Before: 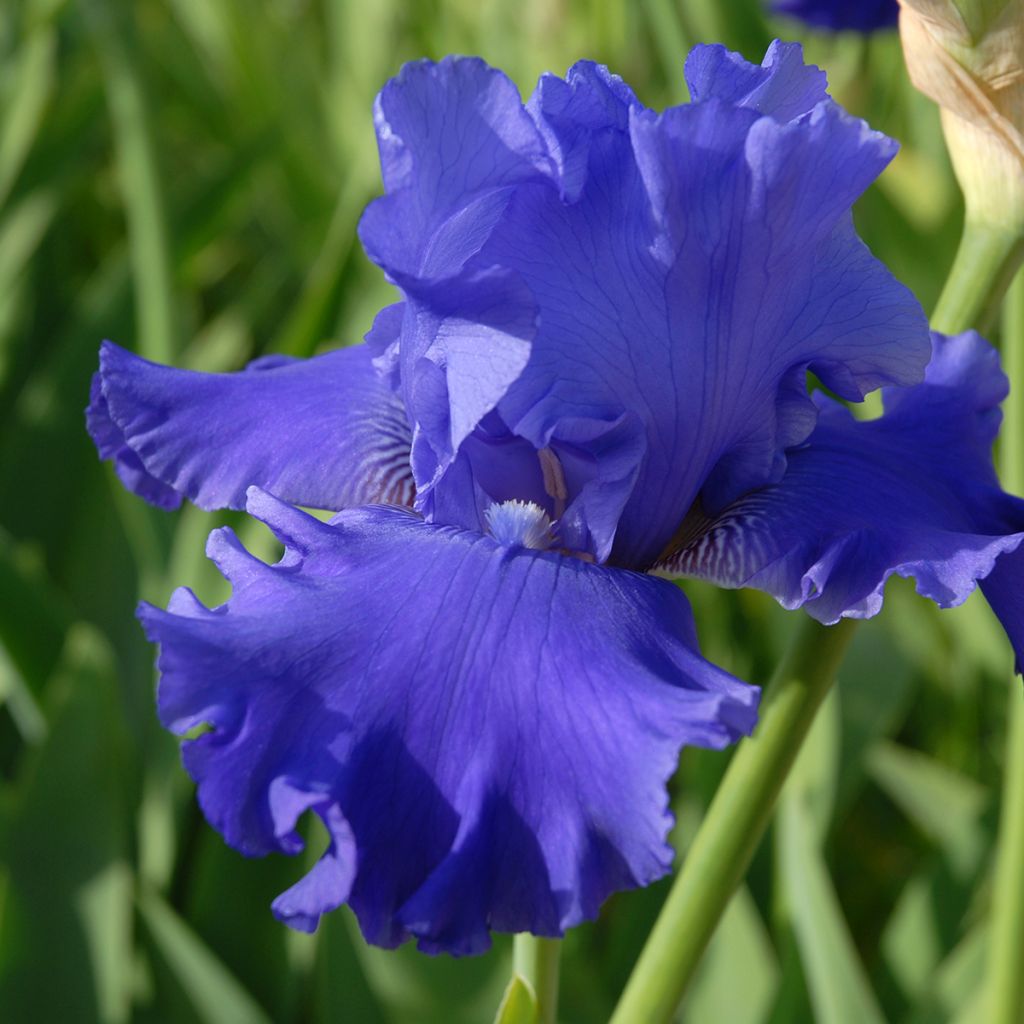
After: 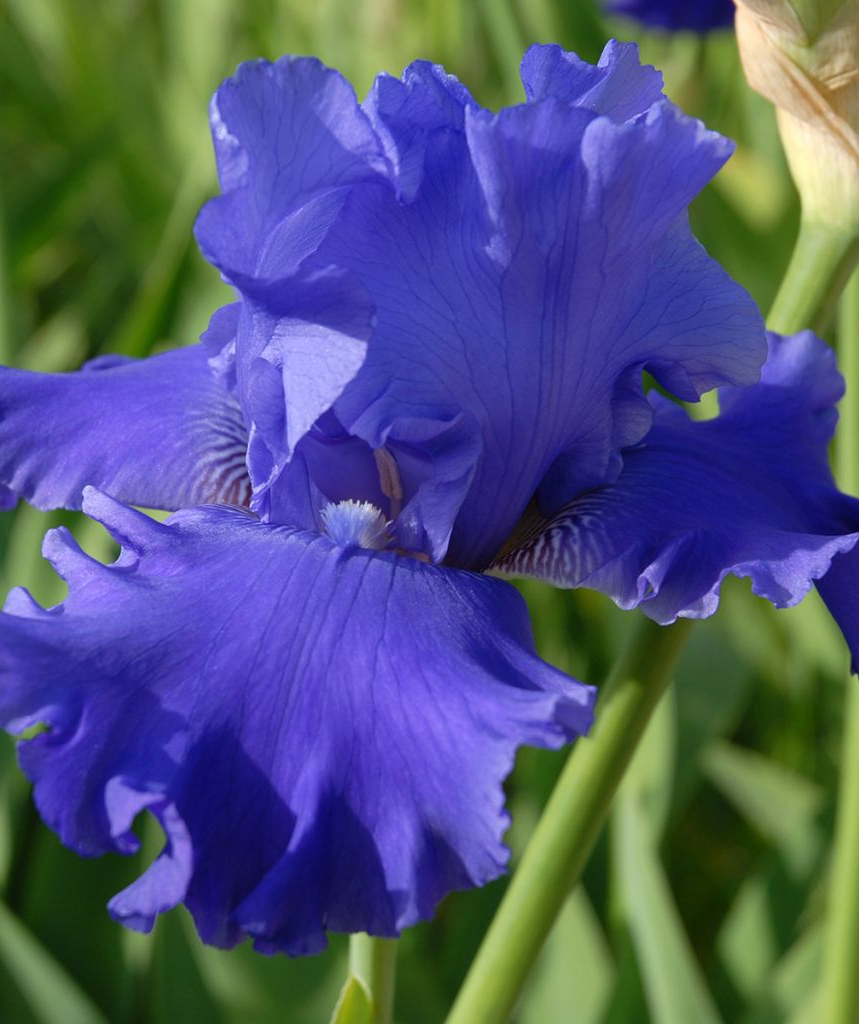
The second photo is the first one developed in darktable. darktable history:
crop: left 16.11%
